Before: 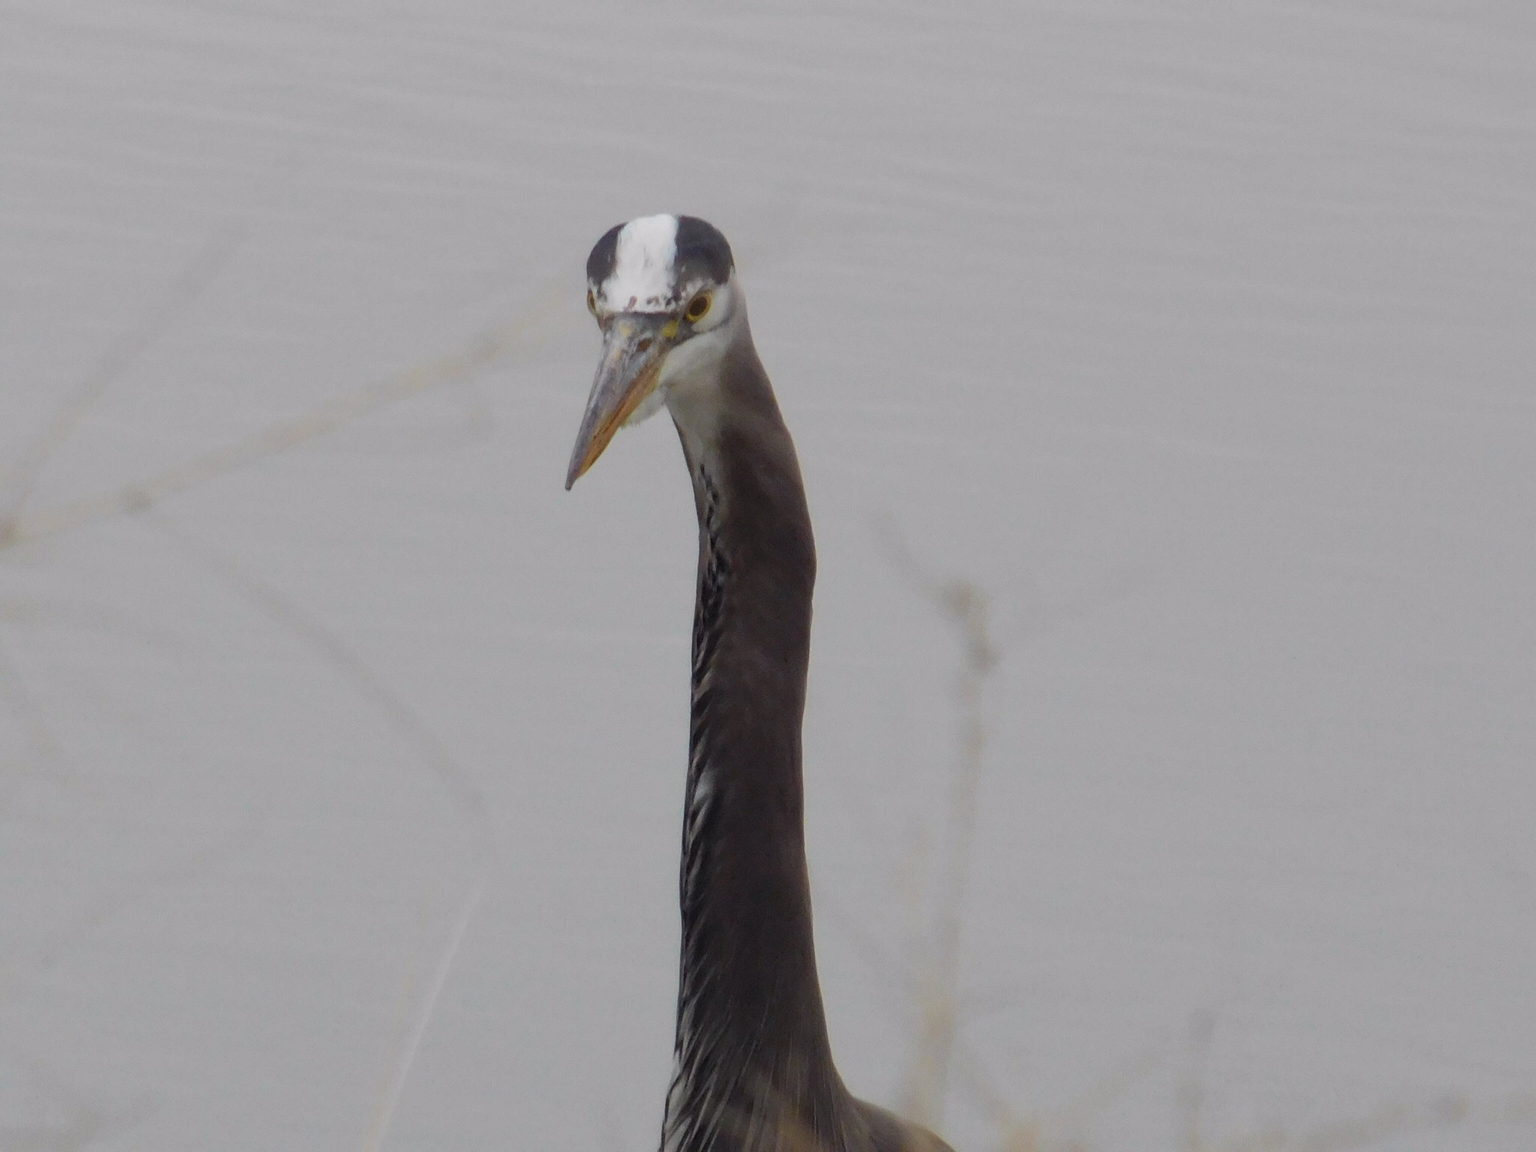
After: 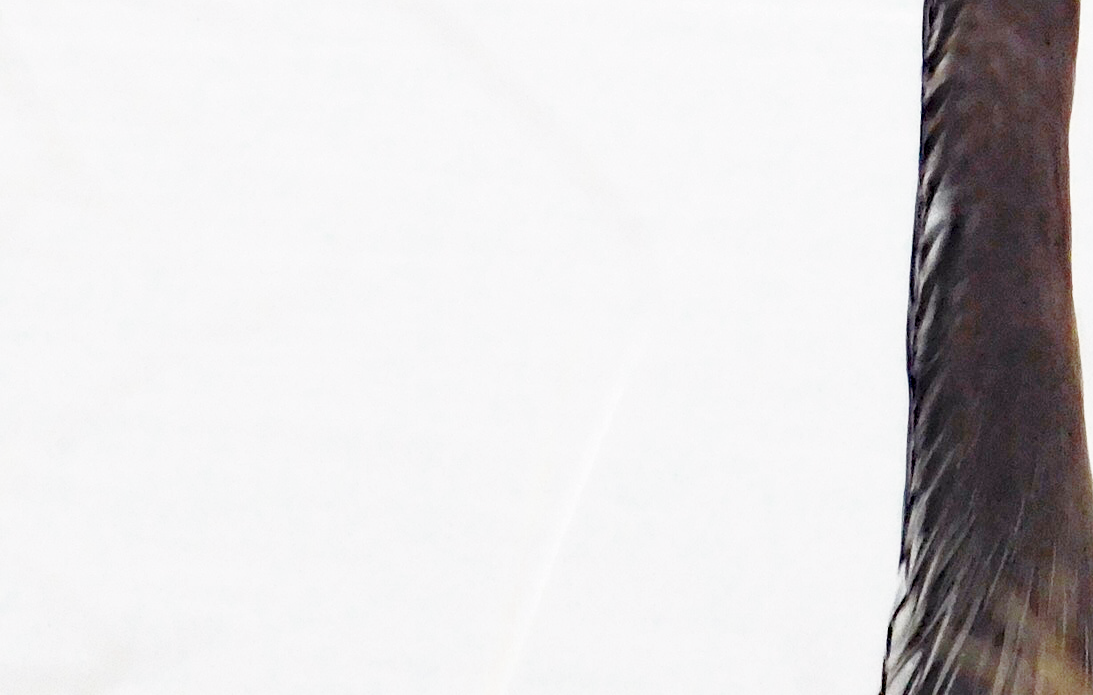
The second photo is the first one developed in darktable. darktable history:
crop and rotate: top 54.594%, right 46.599%, bottom 0.108%
base curve: curves: ch0 [(0, 0) (0.028, 0.03) (0.121, 0.232) (0.46, 0.748) (0.859, 0.968) (1, 1)], preserve colors none
haze removal: strength 0.43, adaptive false
color zones: curves: ch0 [(0, 0.5) (0.125, 0.4) (0.25, 0.5) (0.375, 0.4) (0.5, 0.4) (0.625, 0.35) (0.75, 0.35) (0.875, 0.5)]; ch1 [(0, 0.35) (0.125, 0.45) (0.25, 0.35) (0.375, 0.35) (0.5, 0.35) (0.625, 0.35) (0.75, 0.45) (0.875, 0.35)]; ch2 [(0, 0.6) (0.125, 0.5) (0.25, 0.5) (0.375, 0.6) (0.5, 0.6) (0.625, 0.5) (0.75, 0.5) (0.875, 0.5)]
exposure: exposure 1.073 EV, compensate highlight preservation false
shadows and highlights: shadows 43.27, highlights 7.78
